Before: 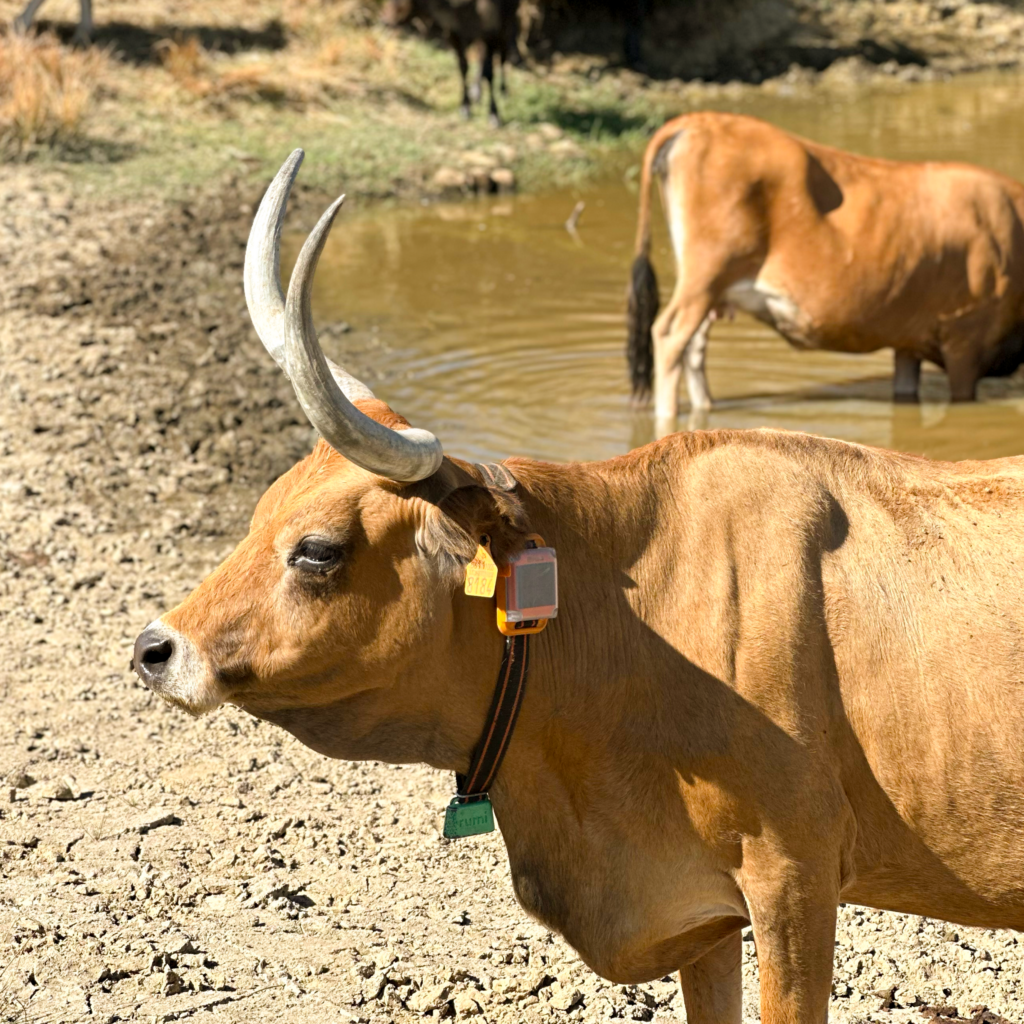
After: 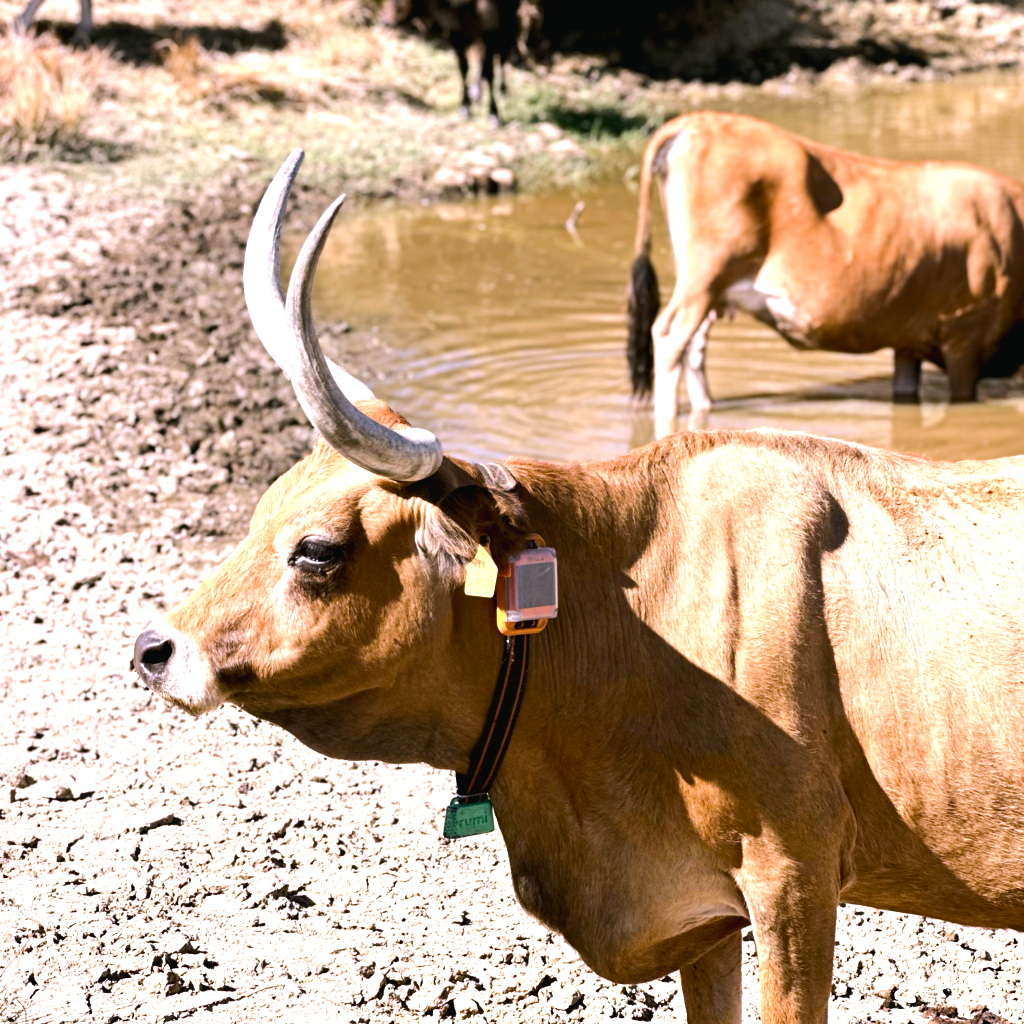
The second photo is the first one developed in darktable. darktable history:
exposure: black level correction 0.009, exposure 0.119 EV, compensate highlight preservation false
white balance: red 1.042, blue 1.17
contrast brightness saturation: contrast 0.07
color balance rgb: shadows lift › chroma 2%, shadows lift › hue 135.47°, highlights gain › chroma 2%, highlights gain › hue 291.01°, global offset › luminance 0.5%, perceptual saturation grading › global saturation -10.8%, perceptual saturation grading › highlights -26.83%, perceptual saturation grading › shadows 21.25%, perceptual brilliance grading › highlights 17.77%, perceptual brilliance grading › mid-tones 31.71%, perceptual brilliance grading › shadows -31.01%, global vibrance 24.91%
